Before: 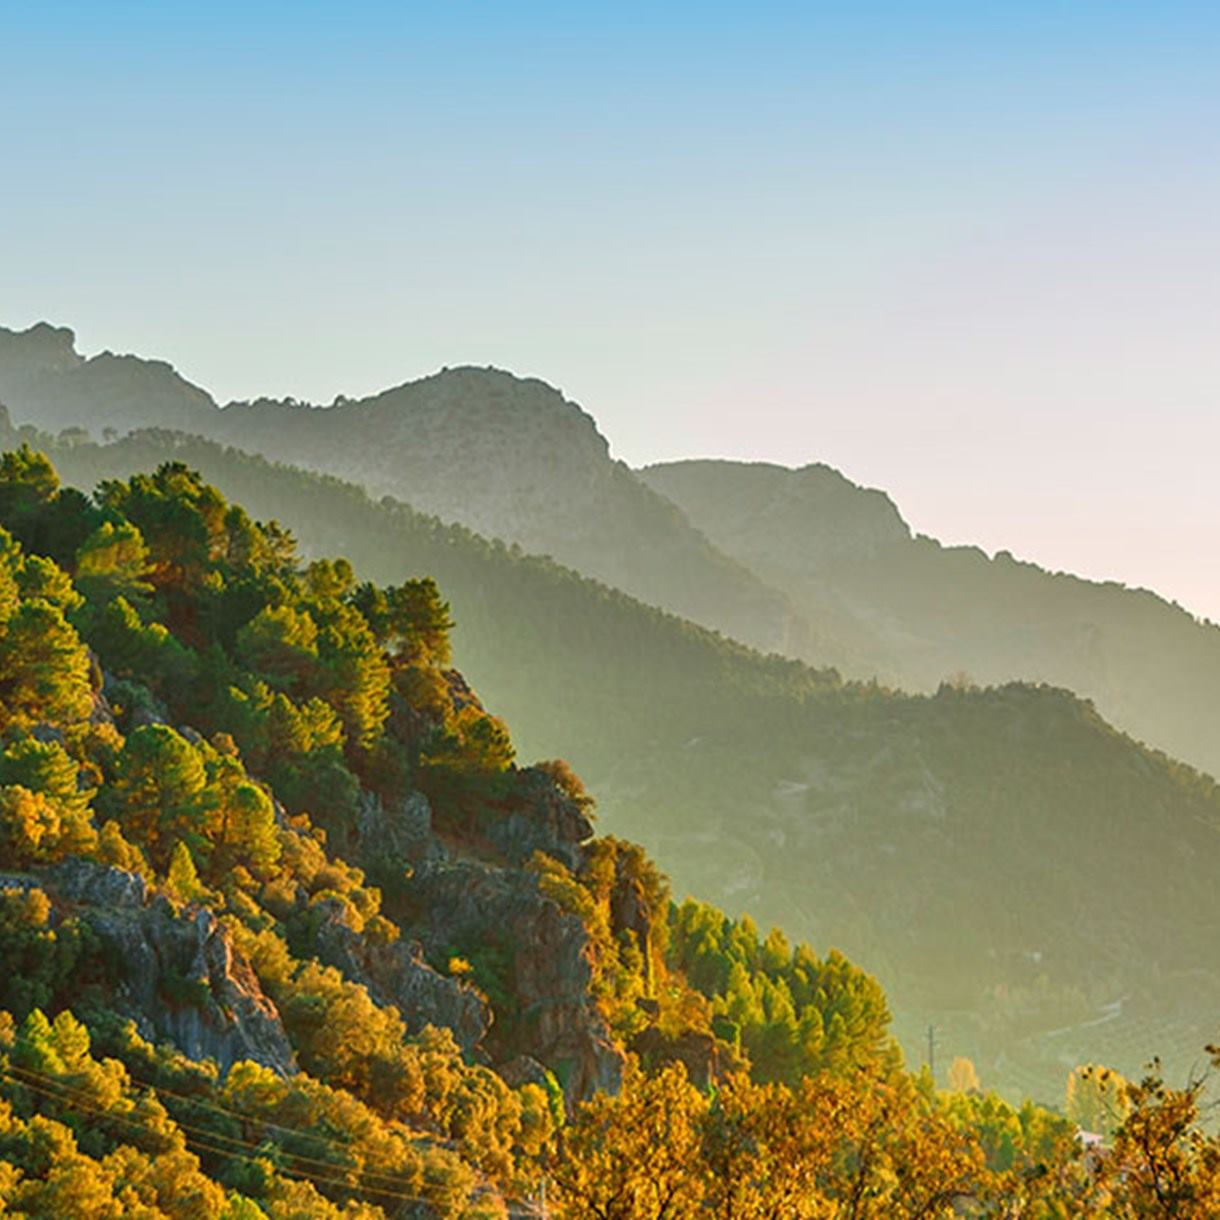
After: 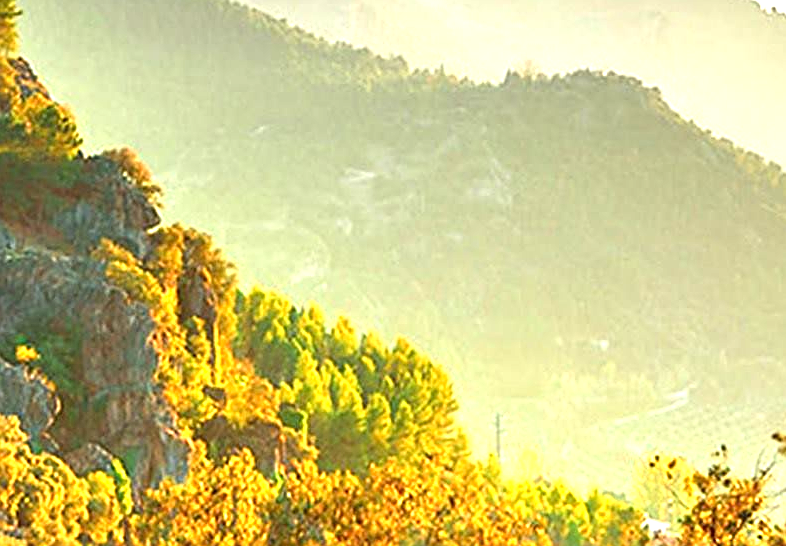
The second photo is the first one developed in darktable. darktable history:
crop and rotate: left 35.509%, top 50.238%, bottom 4.934%
sharpen: on, module defaults
exposure: black level correction 0, exposure 1.5 EV, compensate highlight preservation false
